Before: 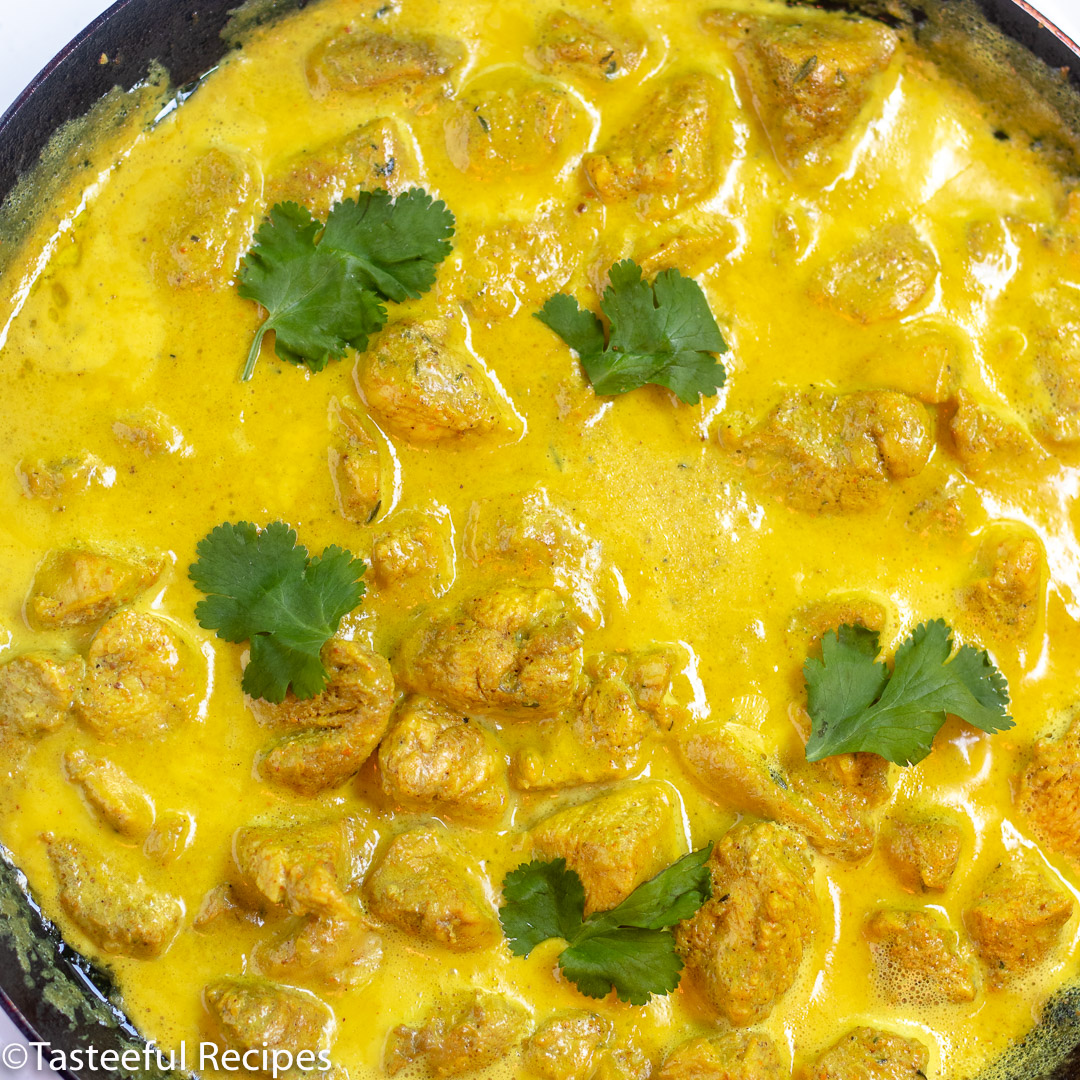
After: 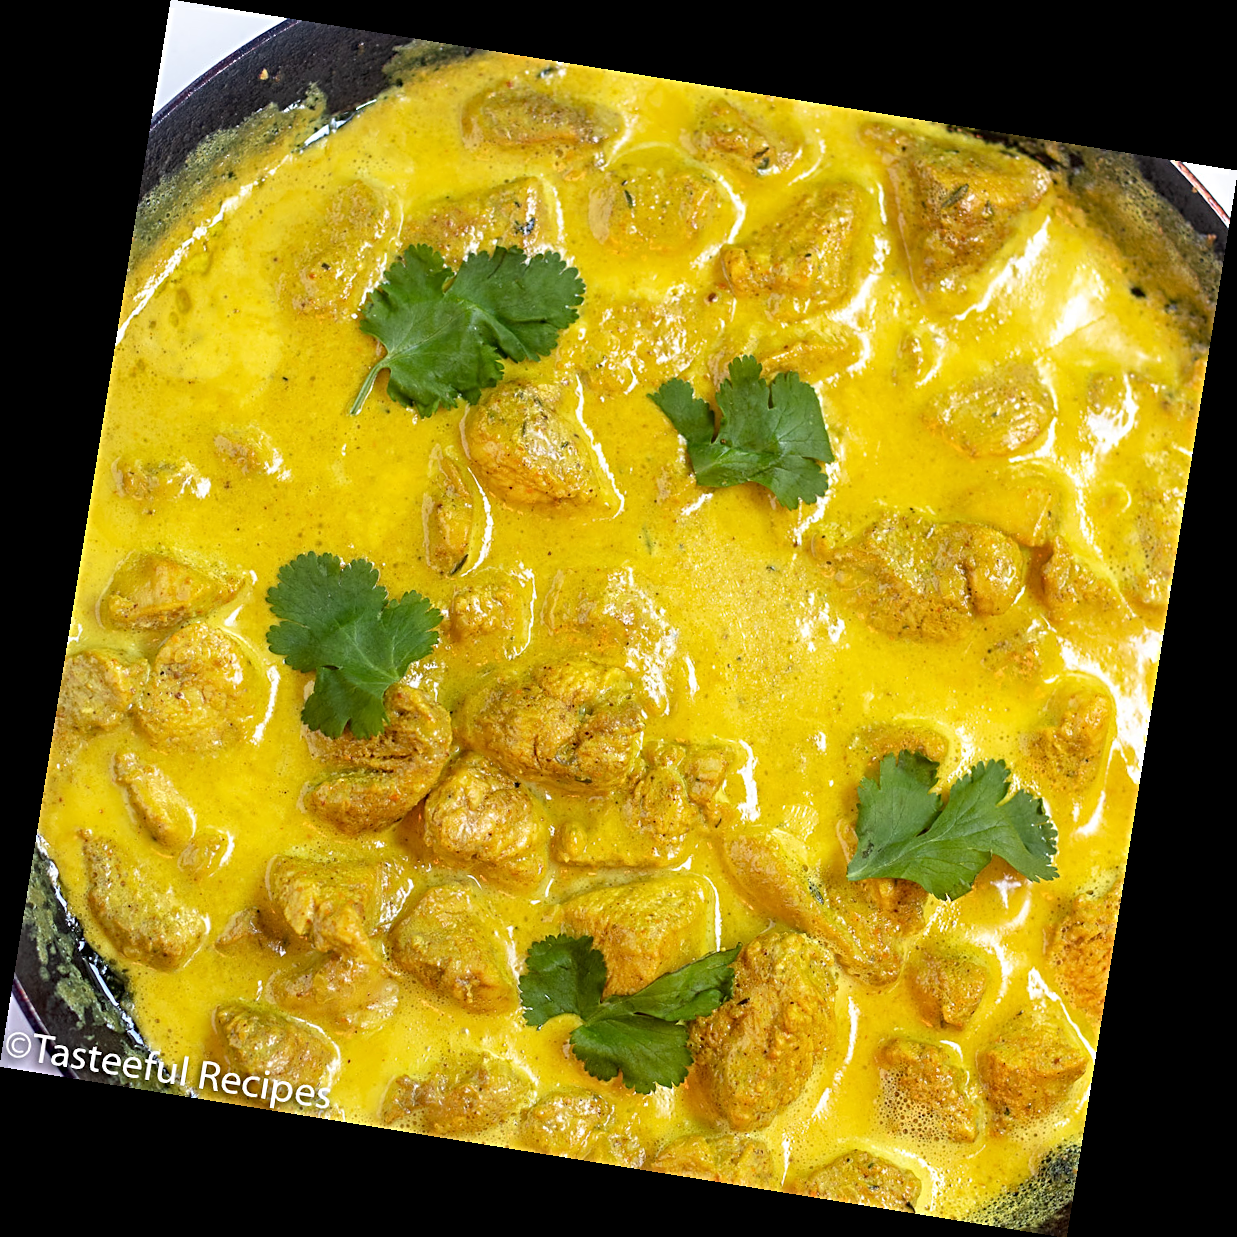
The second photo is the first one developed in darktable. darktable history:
sharpen: radius 3.119
rotate and perspective: rotation 9.12°, automatic cropping off
